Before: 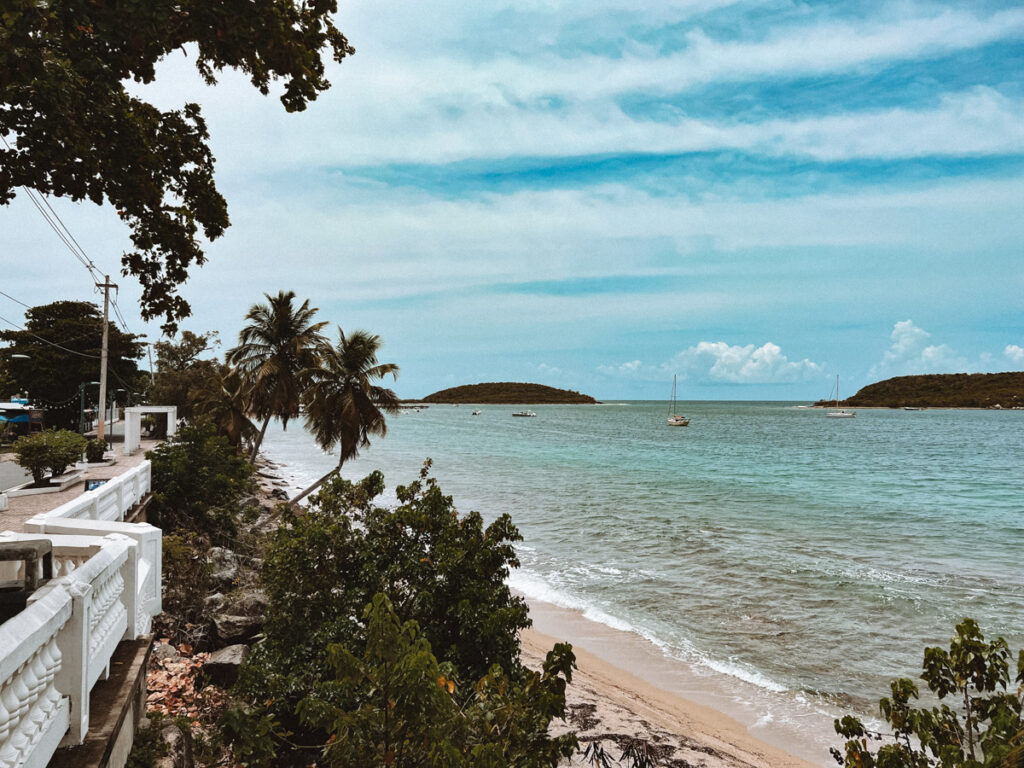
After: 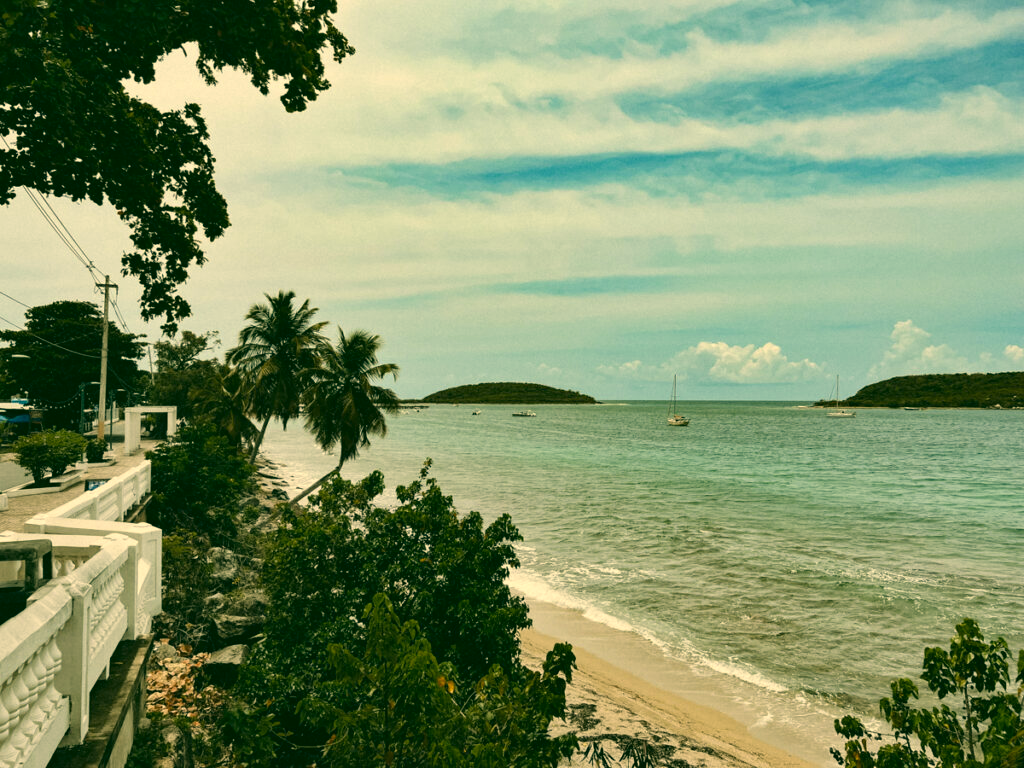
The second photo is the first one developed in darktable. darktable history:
color correction: highlights a* 5.71, highlights b* 33.5, shadows a* -25.37, shadows b* 3.75
